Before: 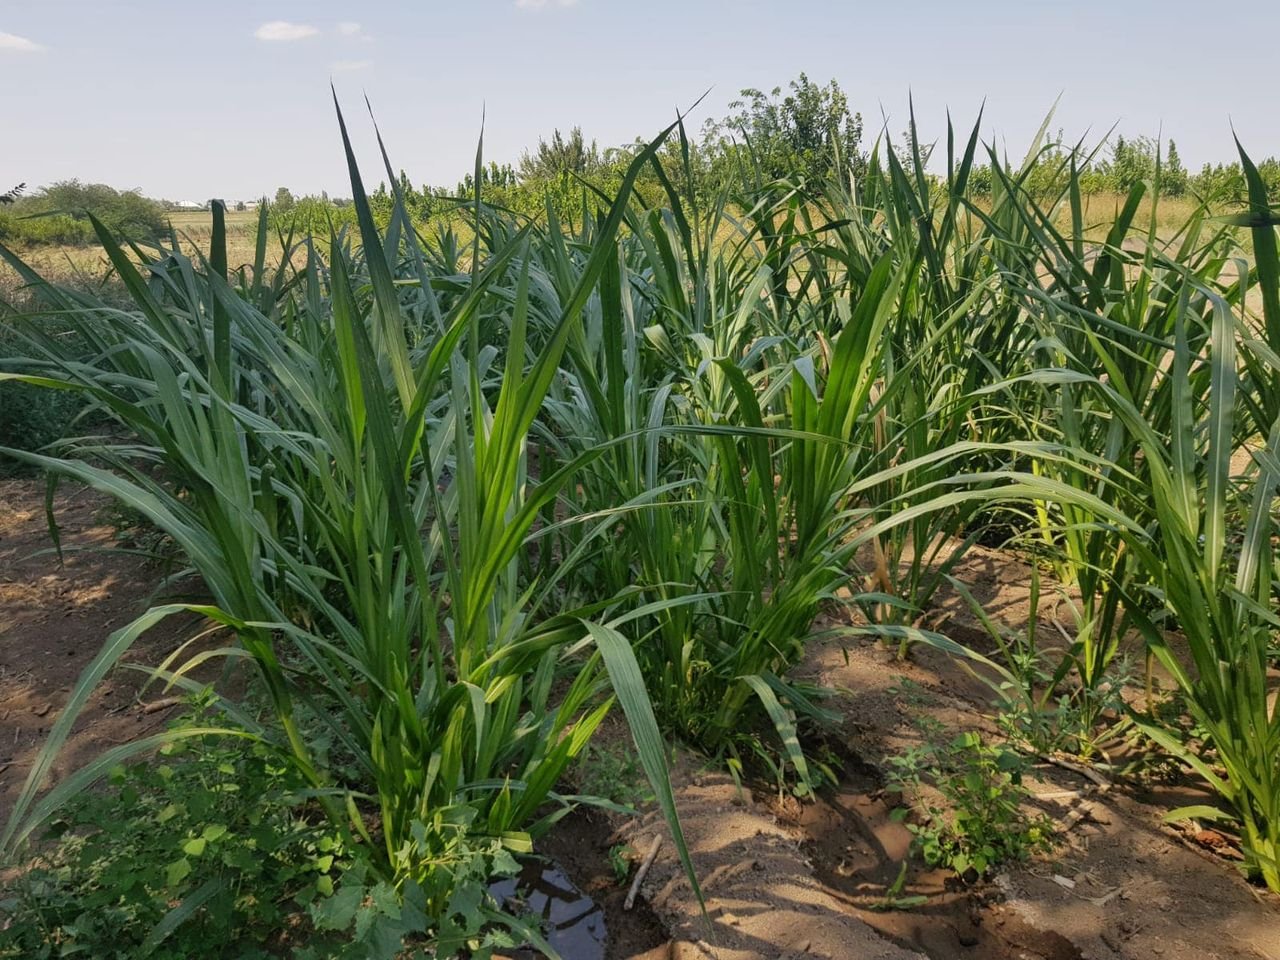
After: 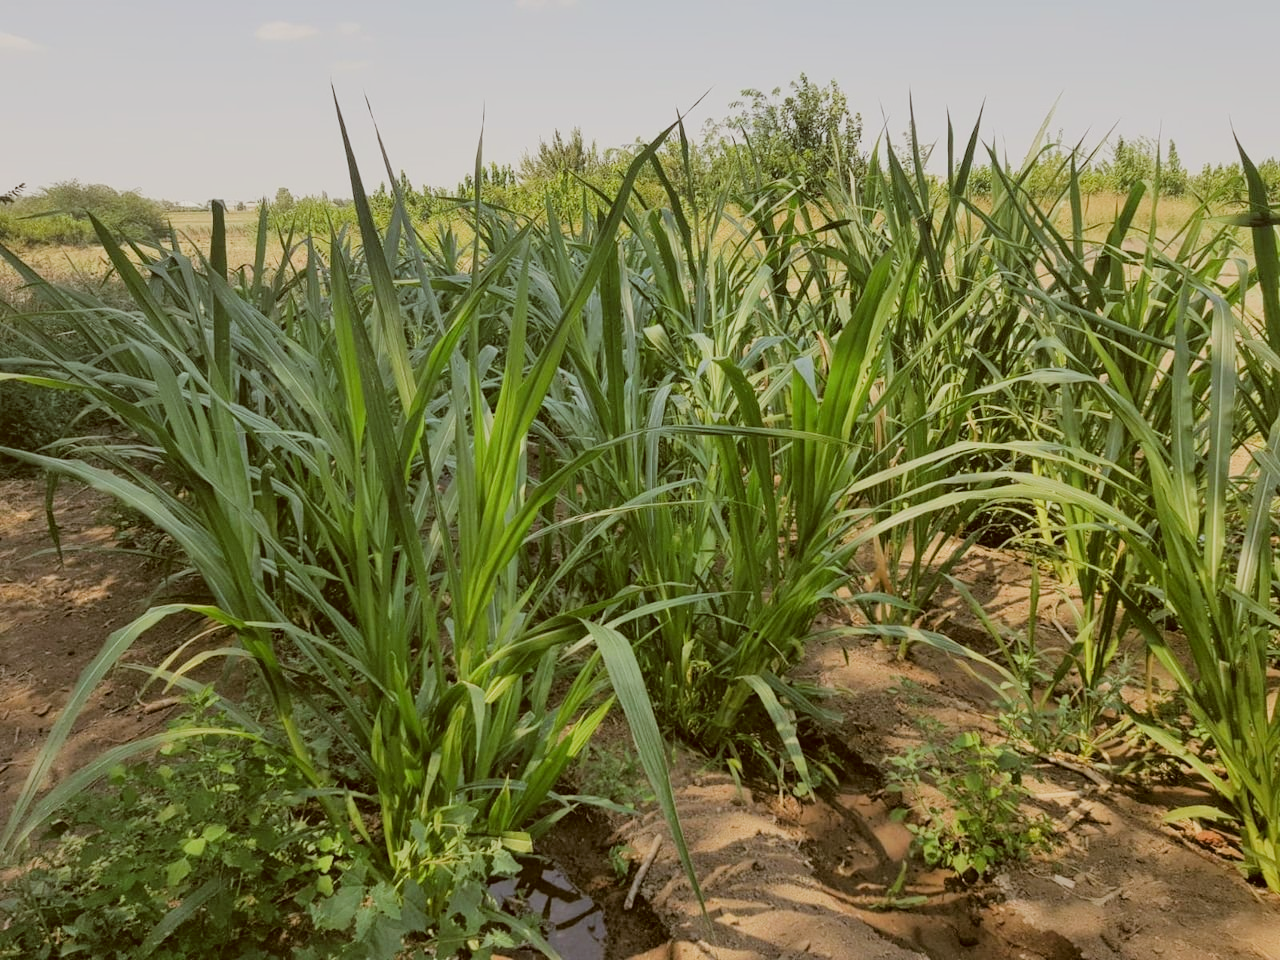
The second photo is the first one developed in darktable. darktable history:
contrast brightness saturation: brightness 0.15
filmic rgb: black relative exposure -7.65 EV, white relative exposure 4.56 EV, threshold 5.95 EV, hardness 3.61, color science v5 (2021), contrast in shadows safe, contrast in highlights safe, enable highlight reconstruction true
color correction: highlights a* -0.602, highlights b* 0.151, shadows a* 4.84, shadows b* 20.84
